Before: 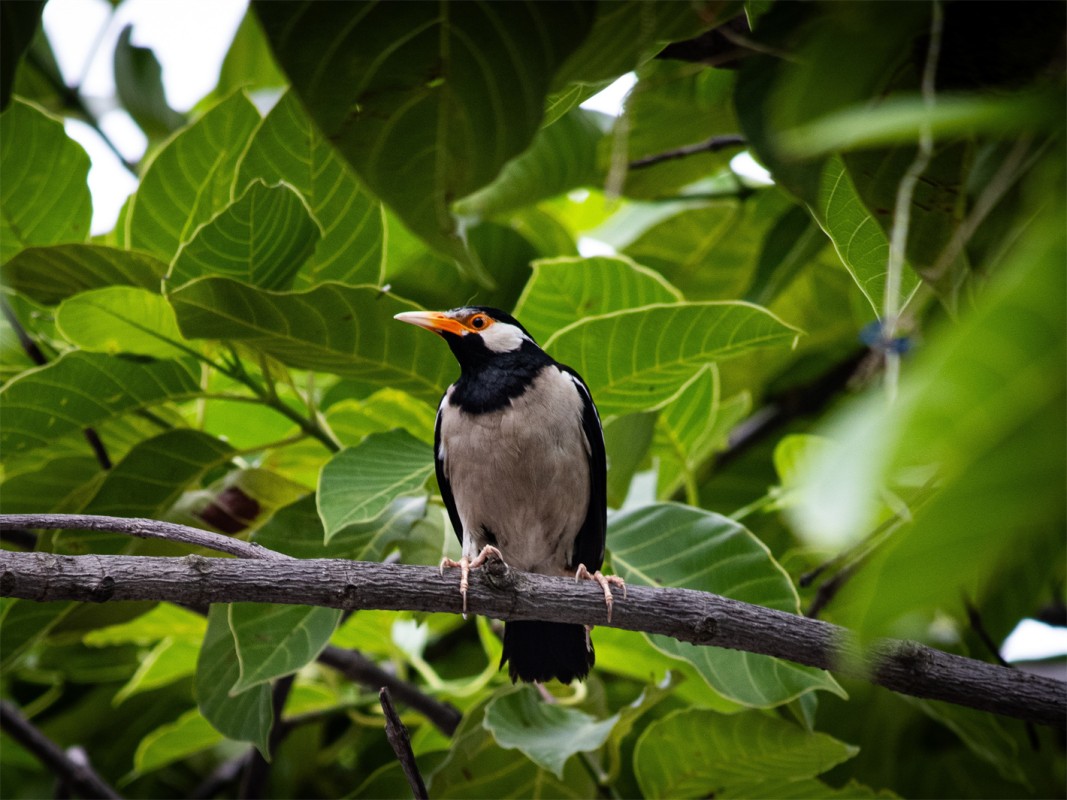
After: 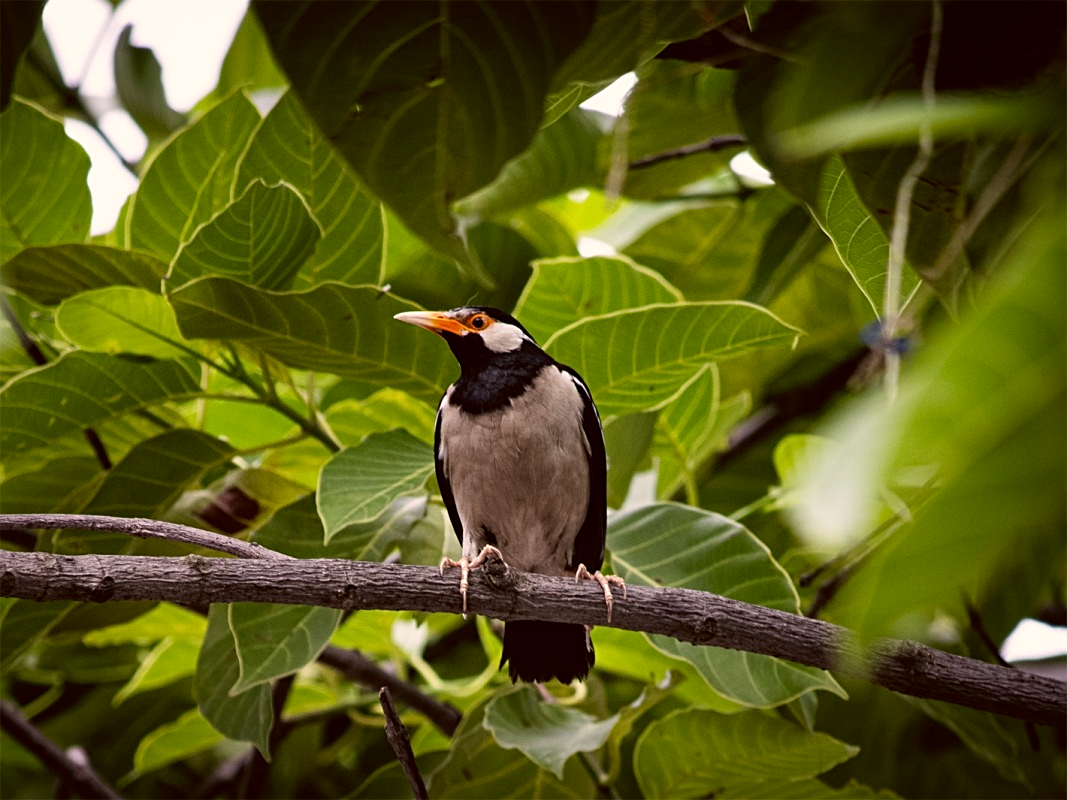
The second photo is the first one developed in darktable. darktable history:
sharpen: radius 2.149, amount 0.388, threshold 0.166
color correction: highlights a* 6.57, highlights b* 8.19, shadows a* 6.53, shadows b* 7.54, saturation 0.918
